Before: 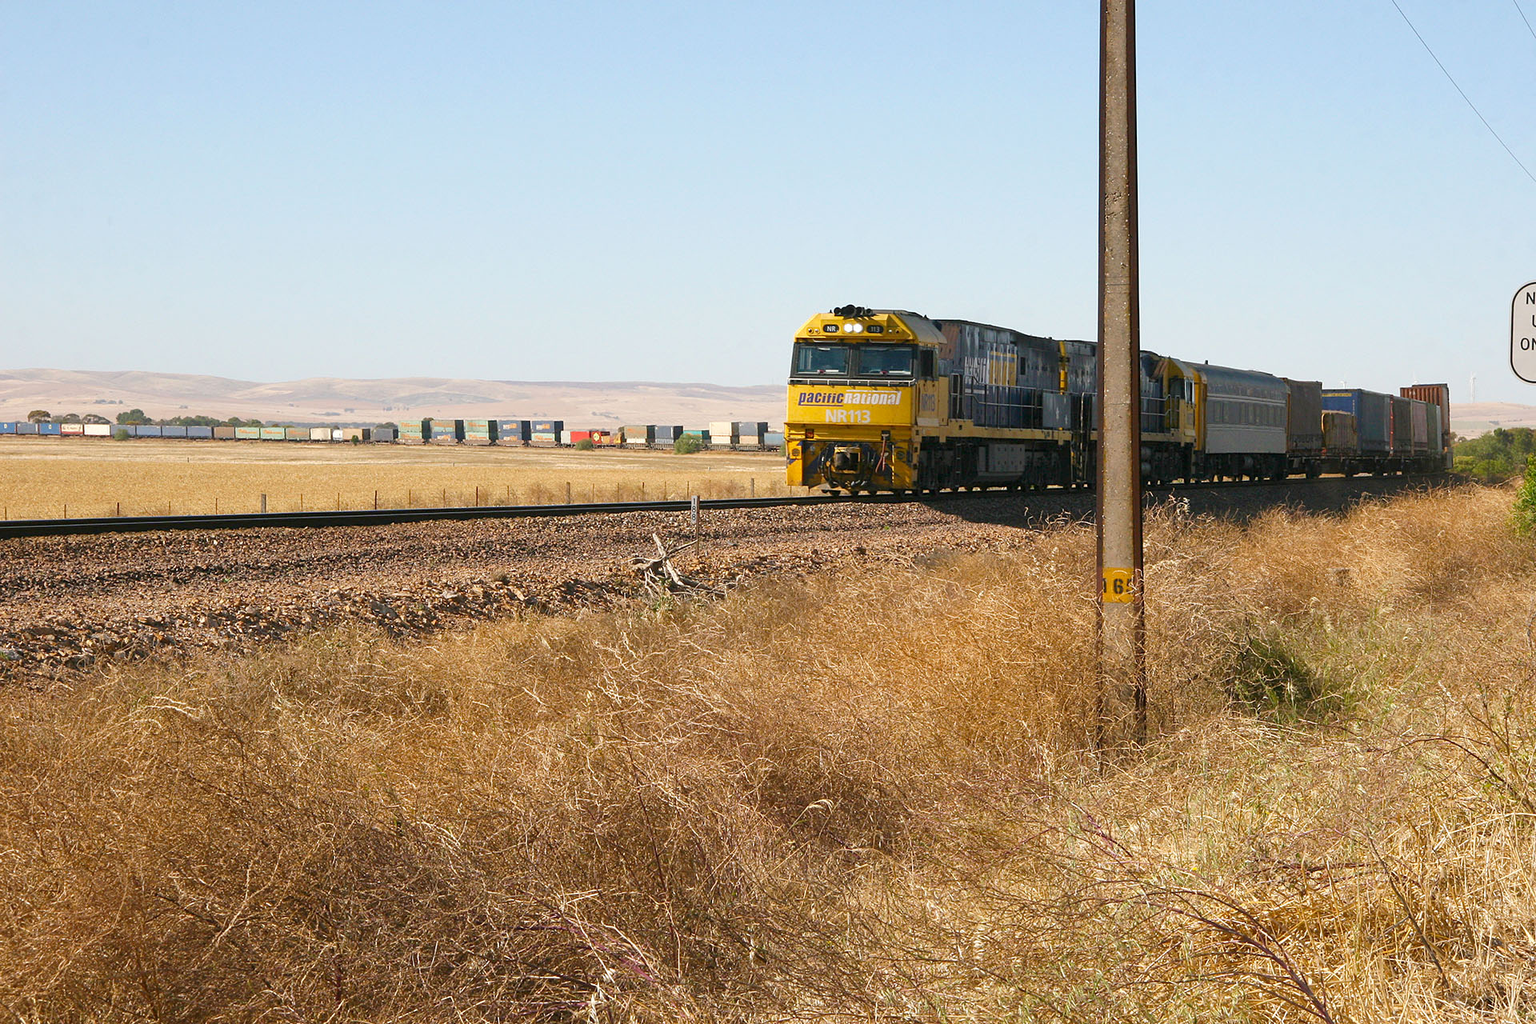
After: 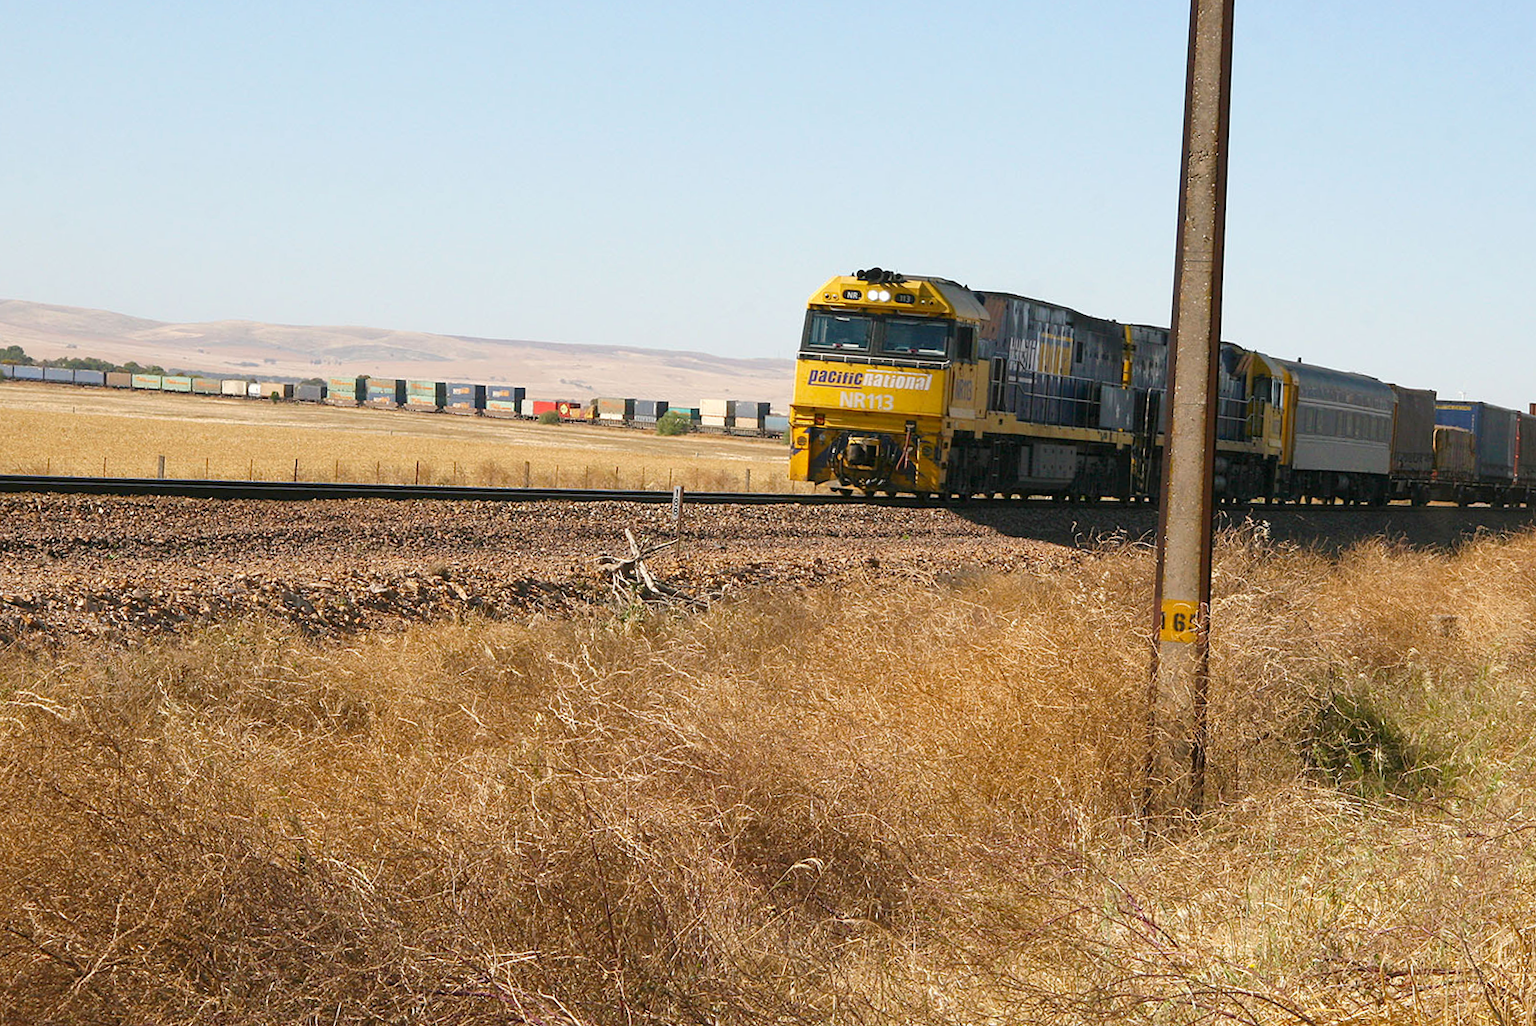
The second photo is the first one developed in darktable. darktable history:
crop and rotate: angle -3.14°, left 5.184%, top 5.159%, right 4.666%, bottom 4.487%
